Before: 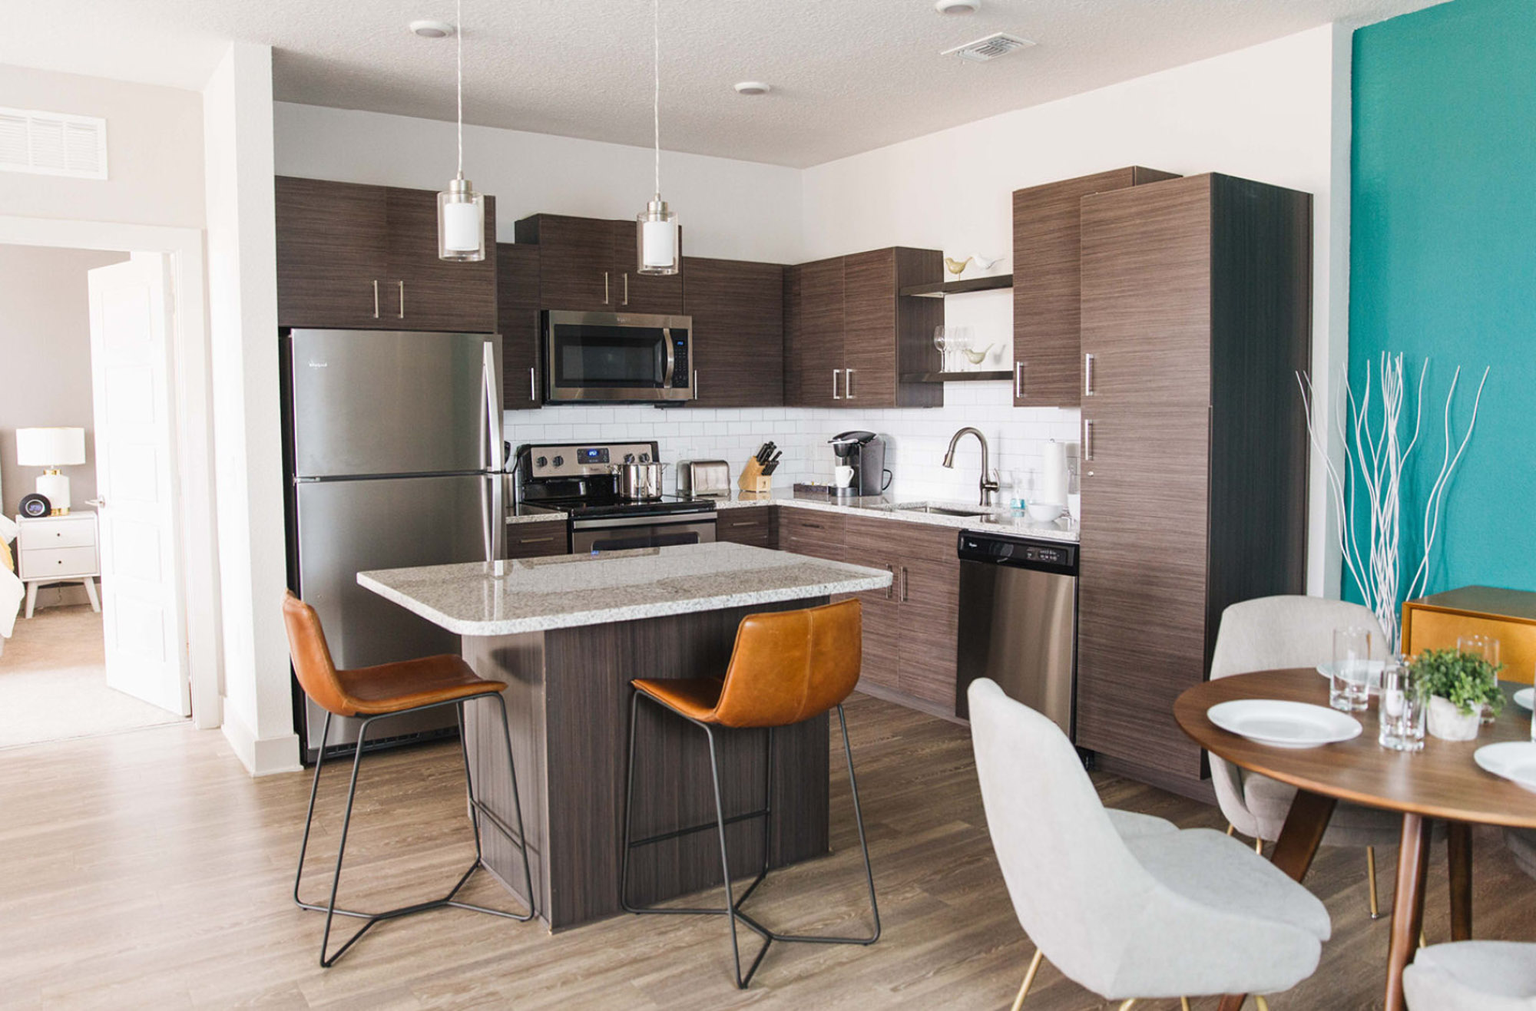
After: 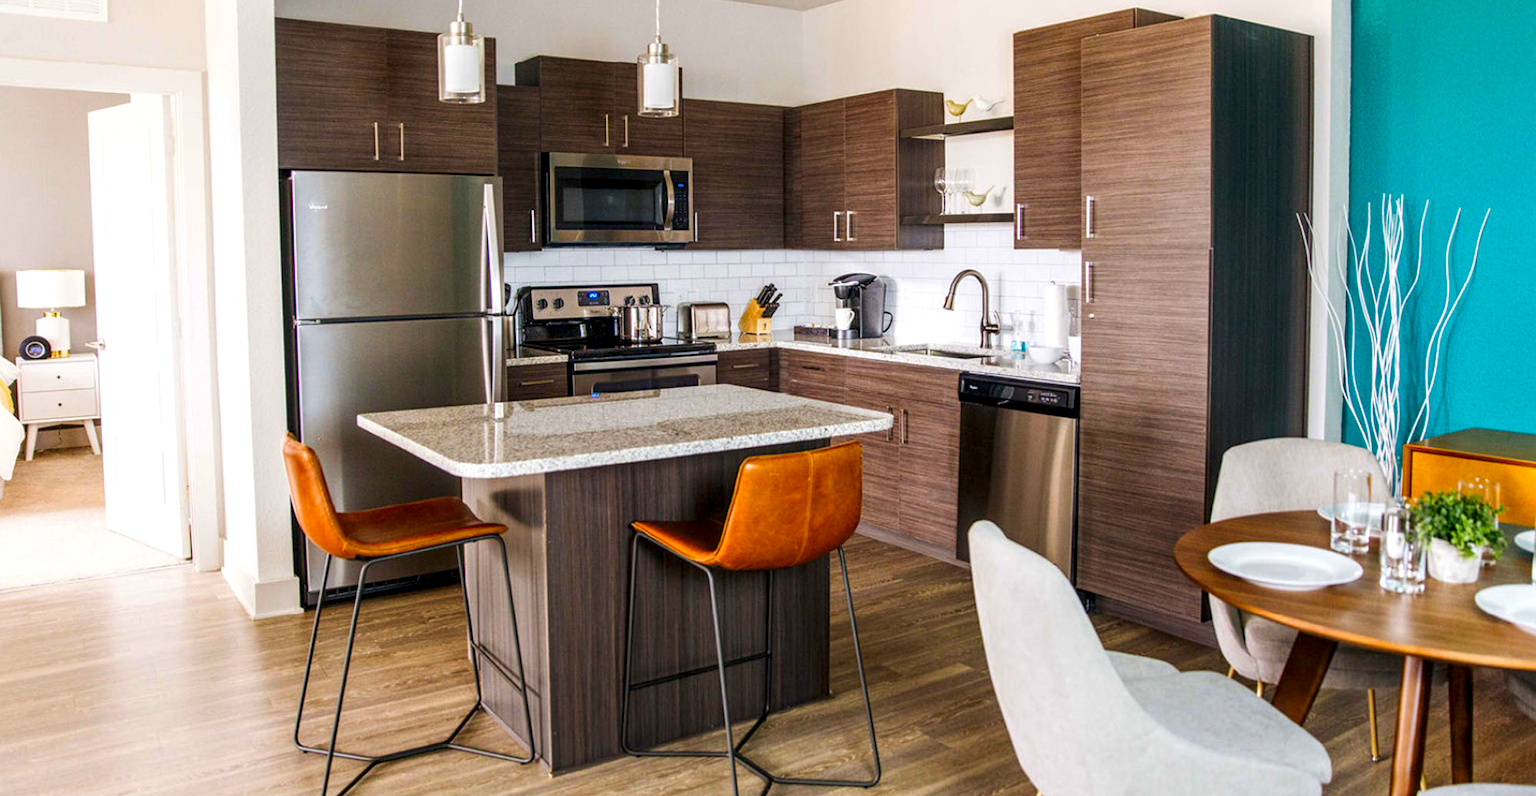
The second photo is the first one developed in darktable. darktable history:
local contrast: detail 150%
color contrast: green-magenta contrast 1.55, blue-yellow contrast 1.83
crop and rotate: top 15.774%, bottom 5.506%
exposure: compensate highlight preservation false
